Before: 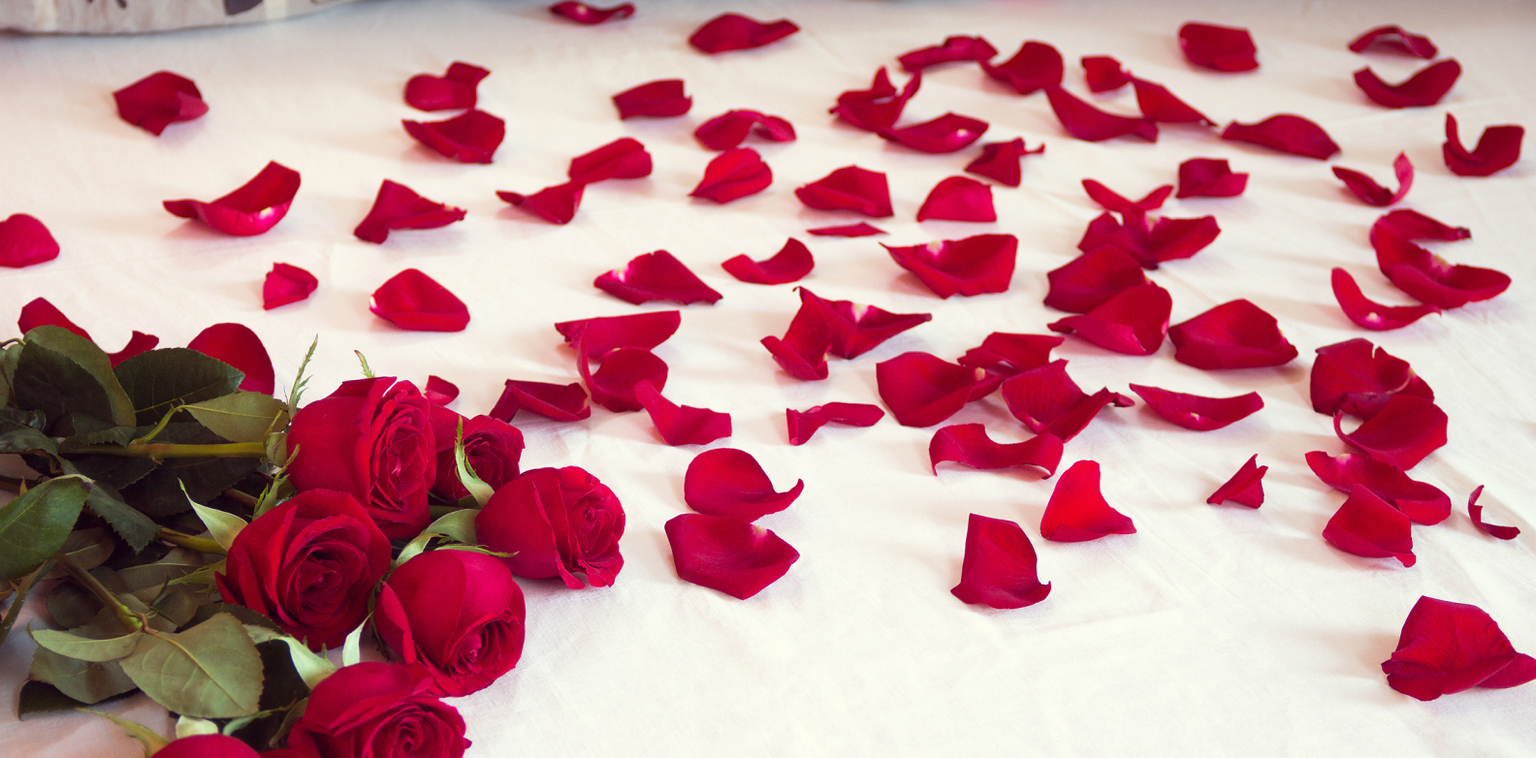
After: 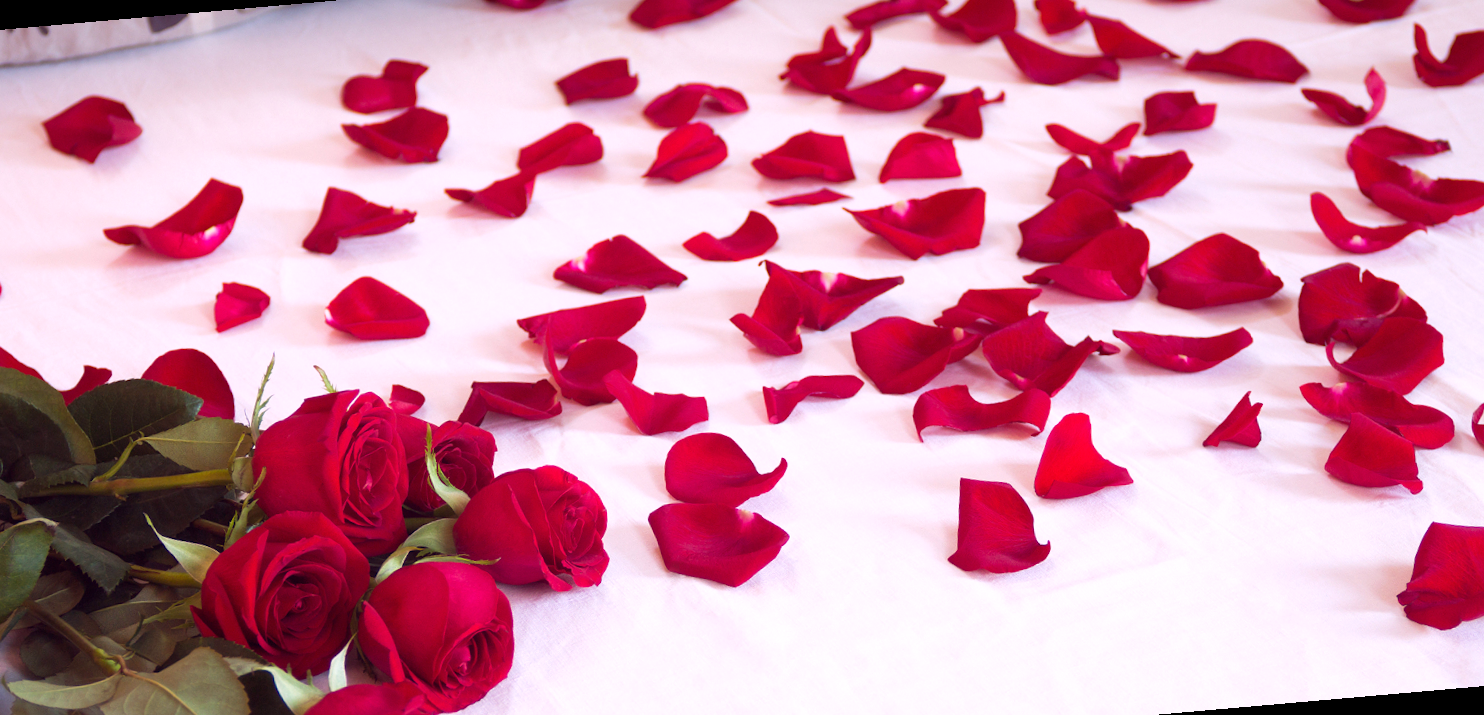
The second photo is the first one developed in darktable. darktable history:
rotate and perspective: rotation -5°, crop left 0.05, crop right 0.952, crop top 0.11, crop bottom 0.89
white balance: red 1.066, blue 1.119
